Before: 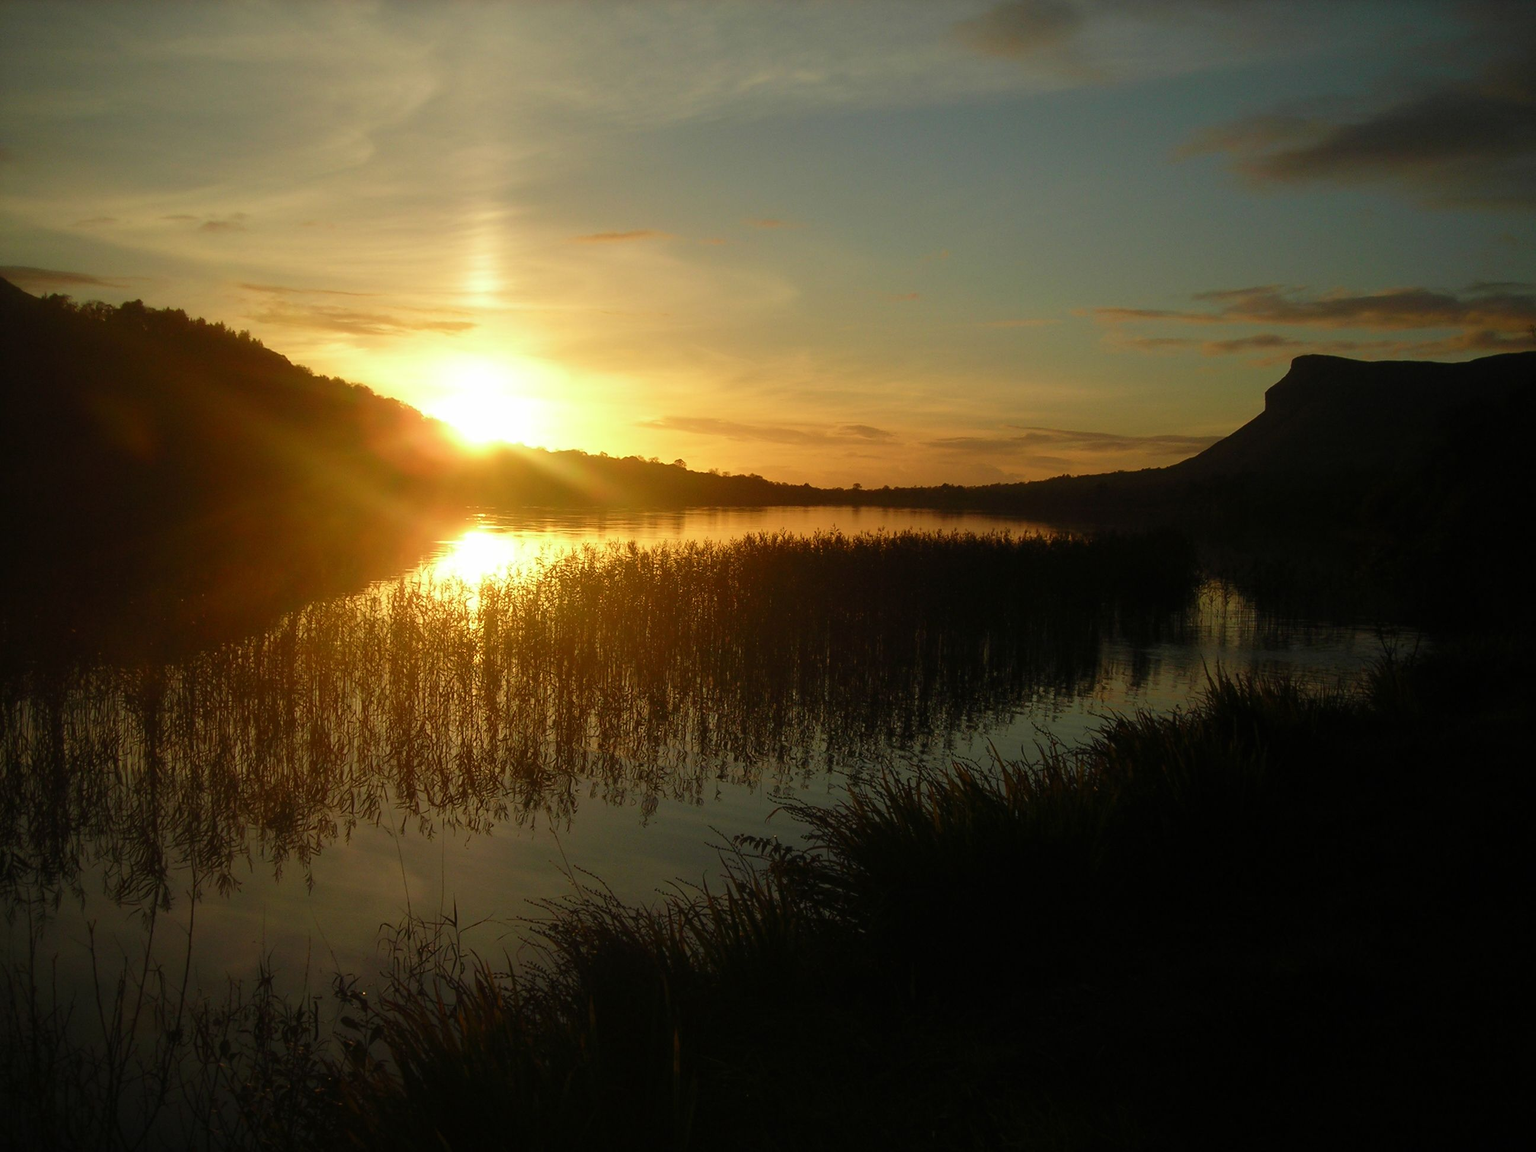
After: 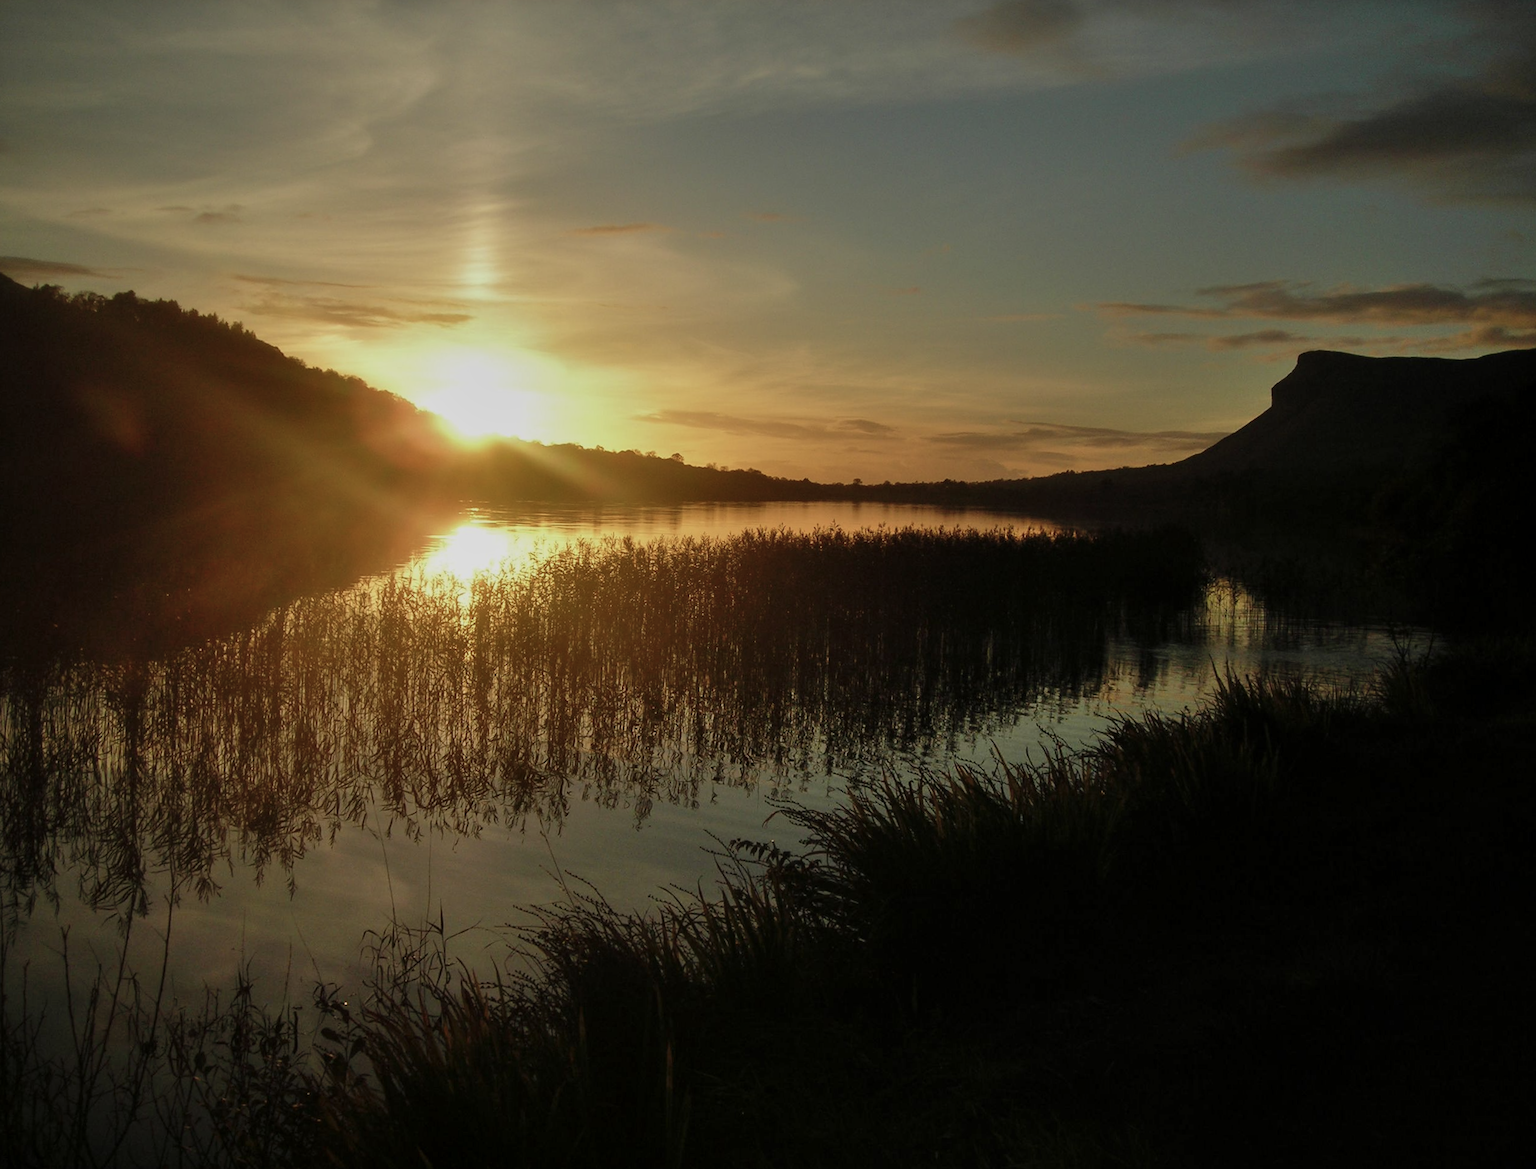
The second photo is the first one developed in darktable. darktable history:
shadows and highlights: soften with gaussian
rotate and perspective: rotation 0.226°, lens shift (vertical) -0.042, crop left 0.023, crop right 0.982, crop top 0.006, crop bottom 0.994
exposure: exposure -0.492 EV, compensate highlight preservation false
color correction: saturation 0.8
local contrast: highlights 100%, shadows 100%, detail 120%, midtone range 0.2
